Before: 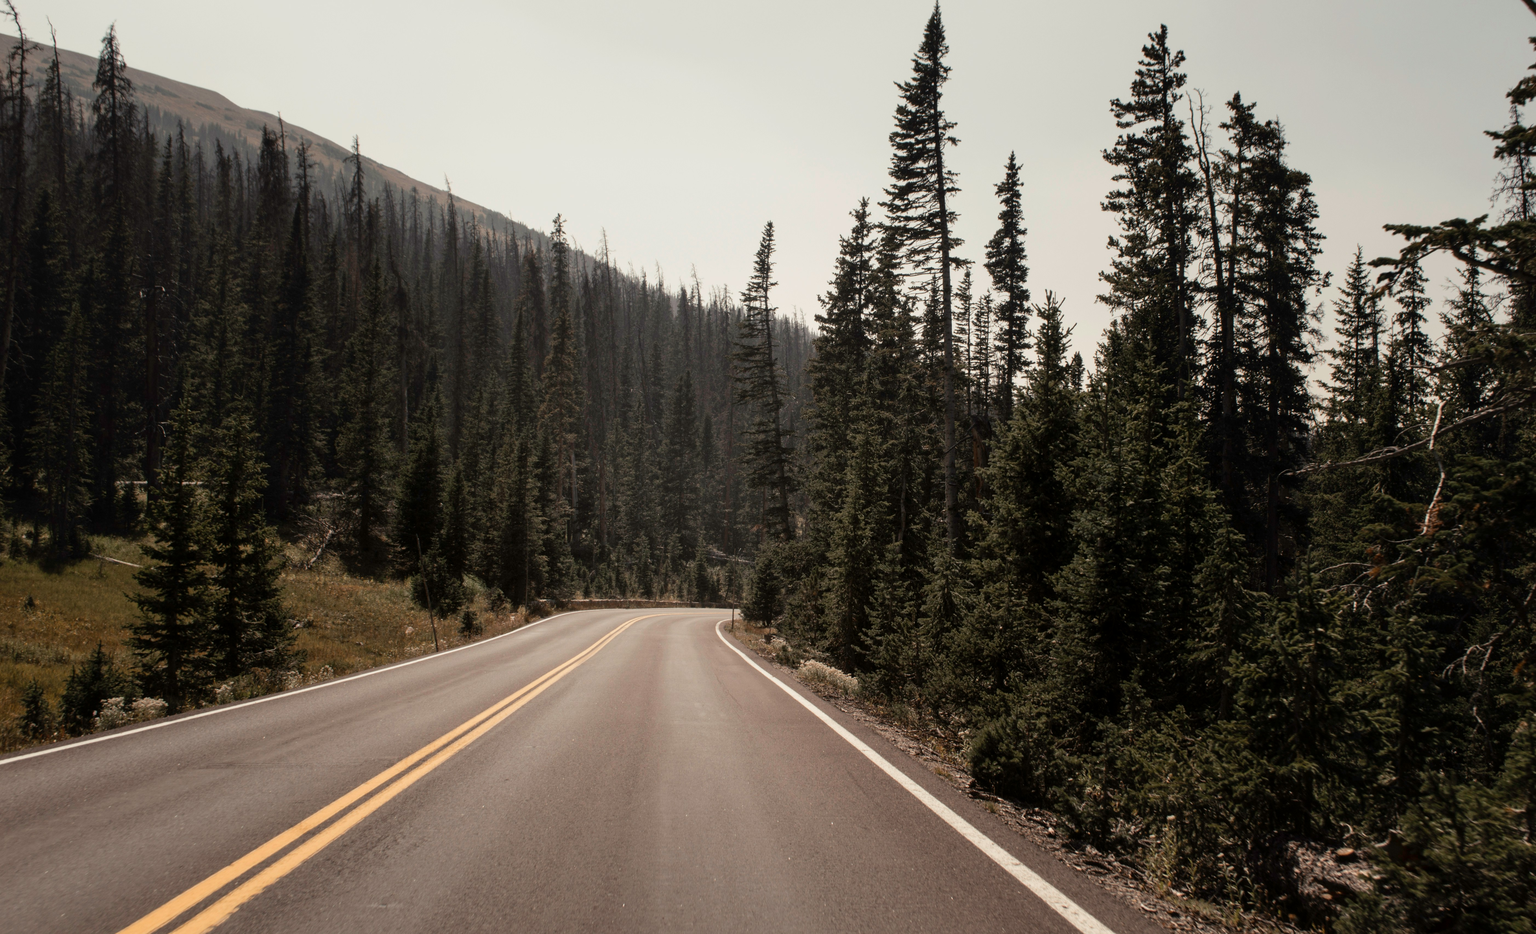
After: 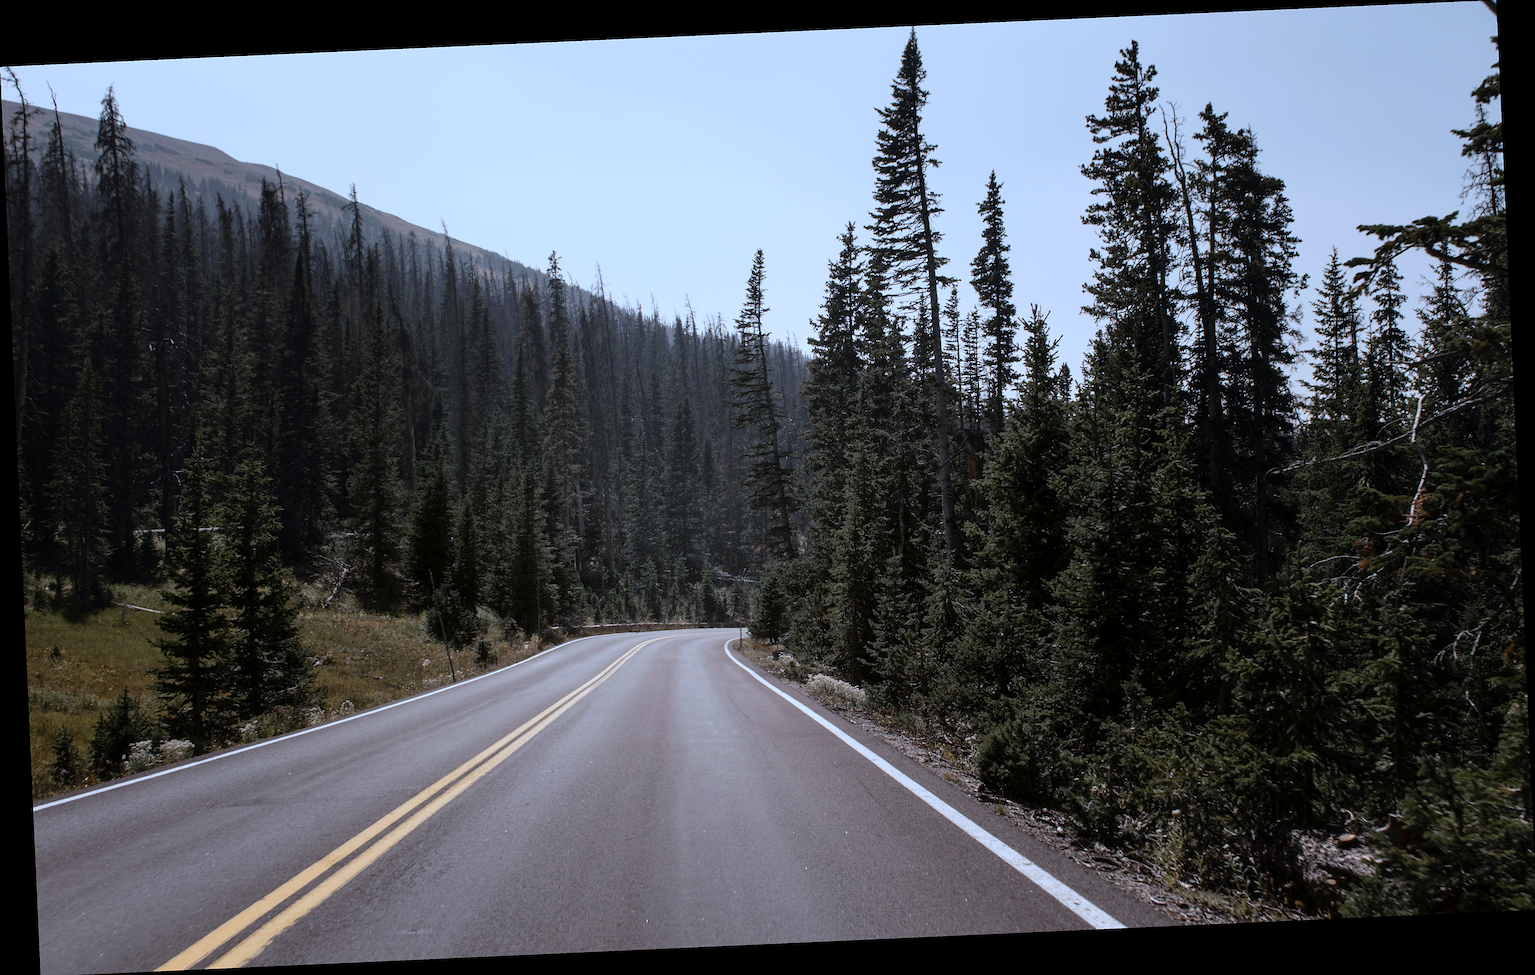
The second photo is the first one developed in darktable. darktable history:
white balance: red 0.871, blue 1.249
sharpen: on, module defaults
rotate and perspective: rotation -2.56°, automatic cropping off
tone equalizer: on, module defaults
